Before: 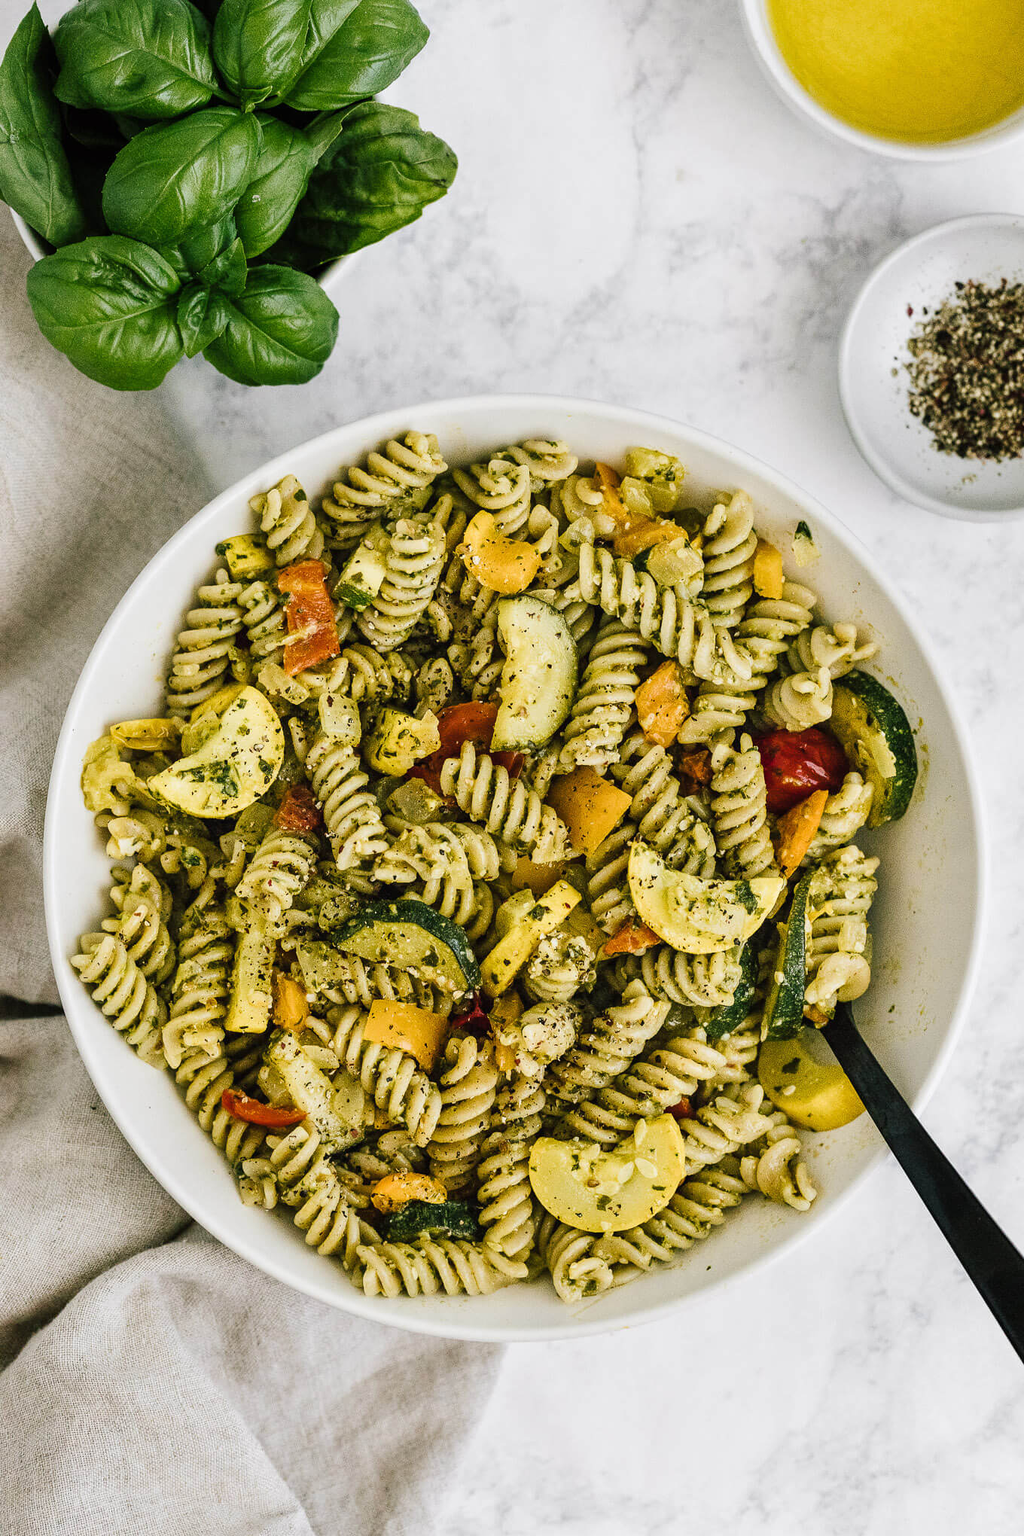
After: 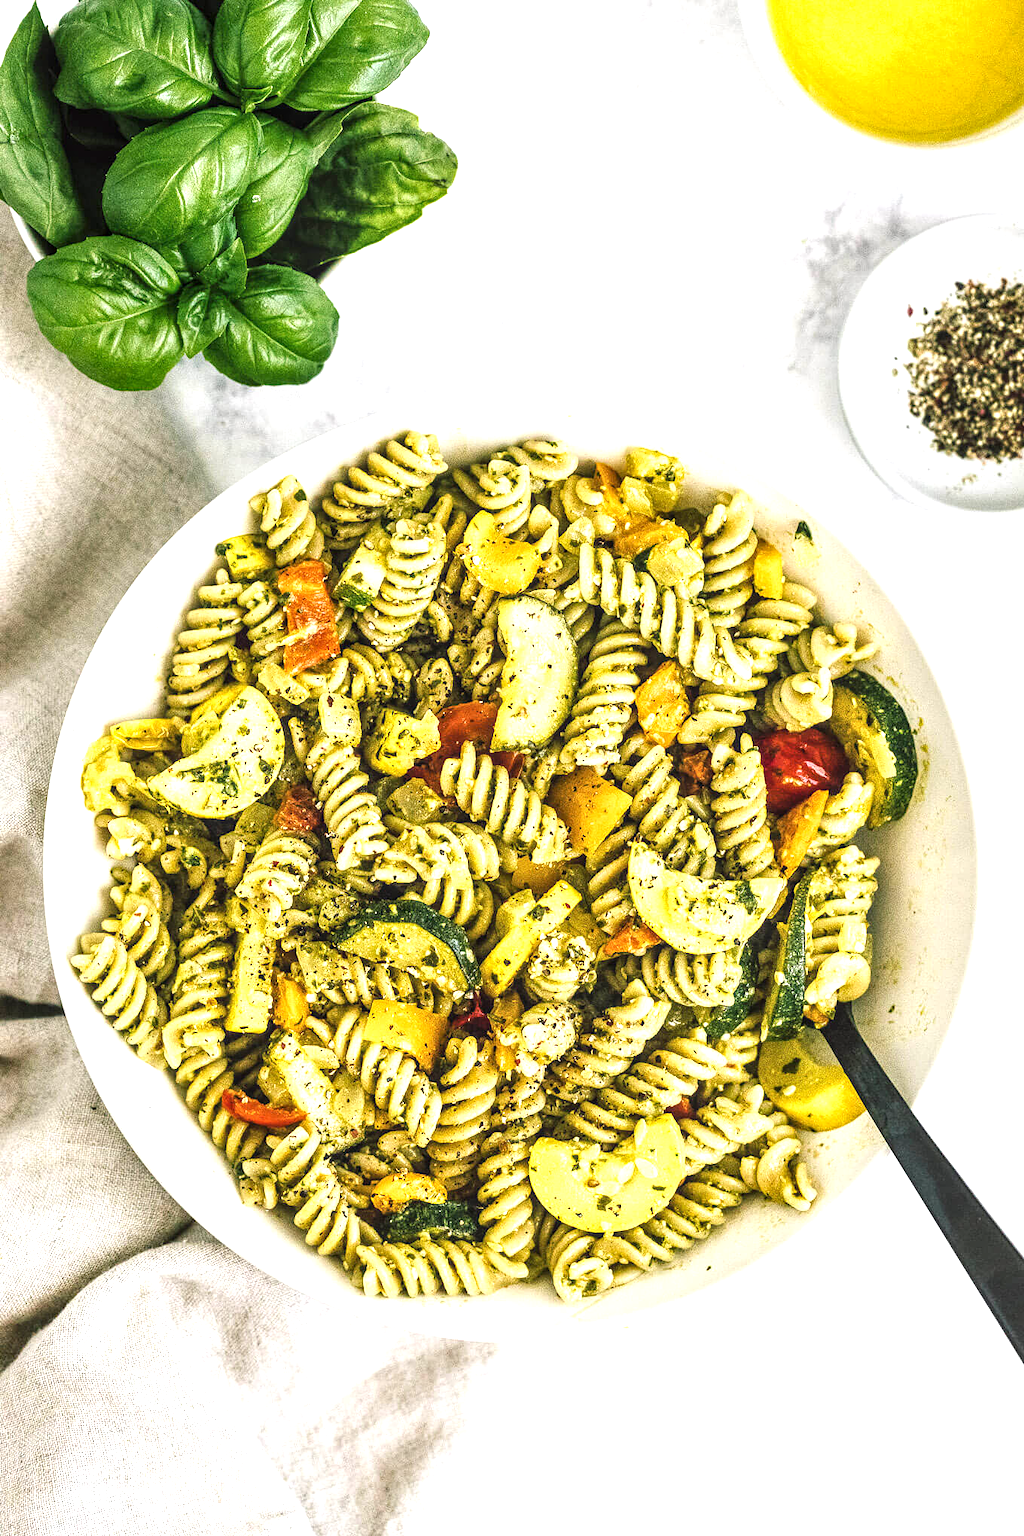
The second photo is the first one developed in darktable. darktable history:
exposure: black level correction 0, exposure 1 EV, compensate highlight preservation false
local contrast: on, module defaults
